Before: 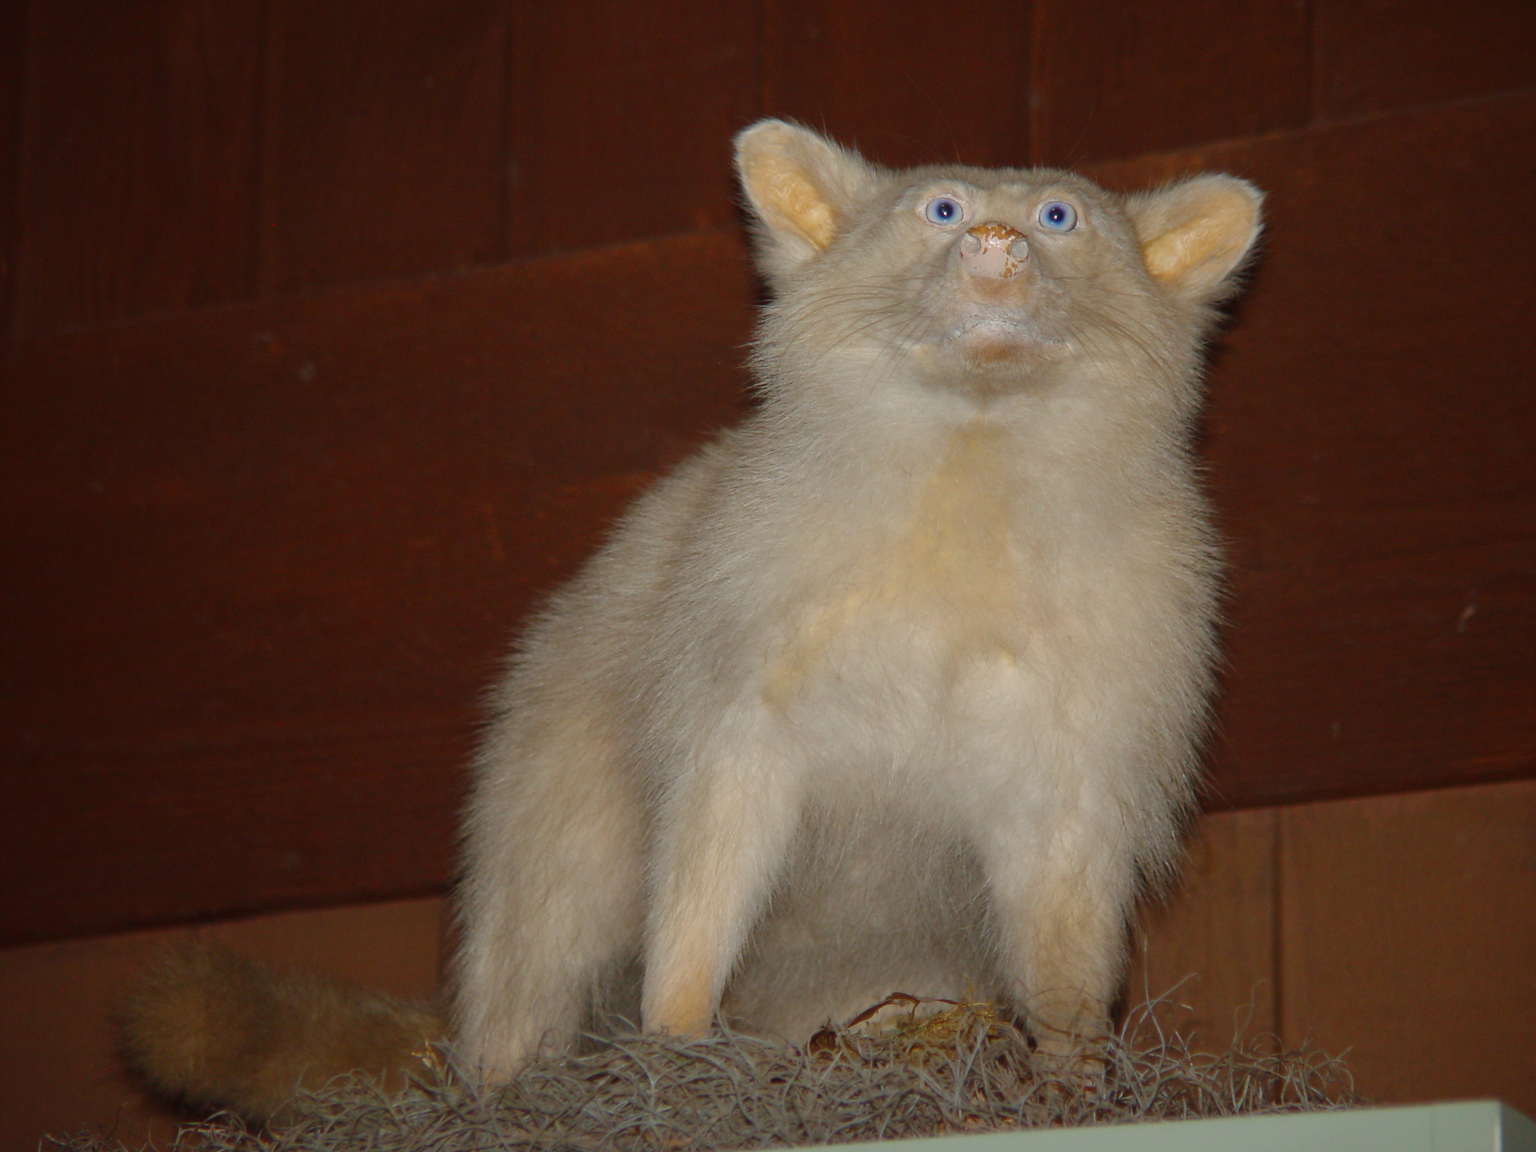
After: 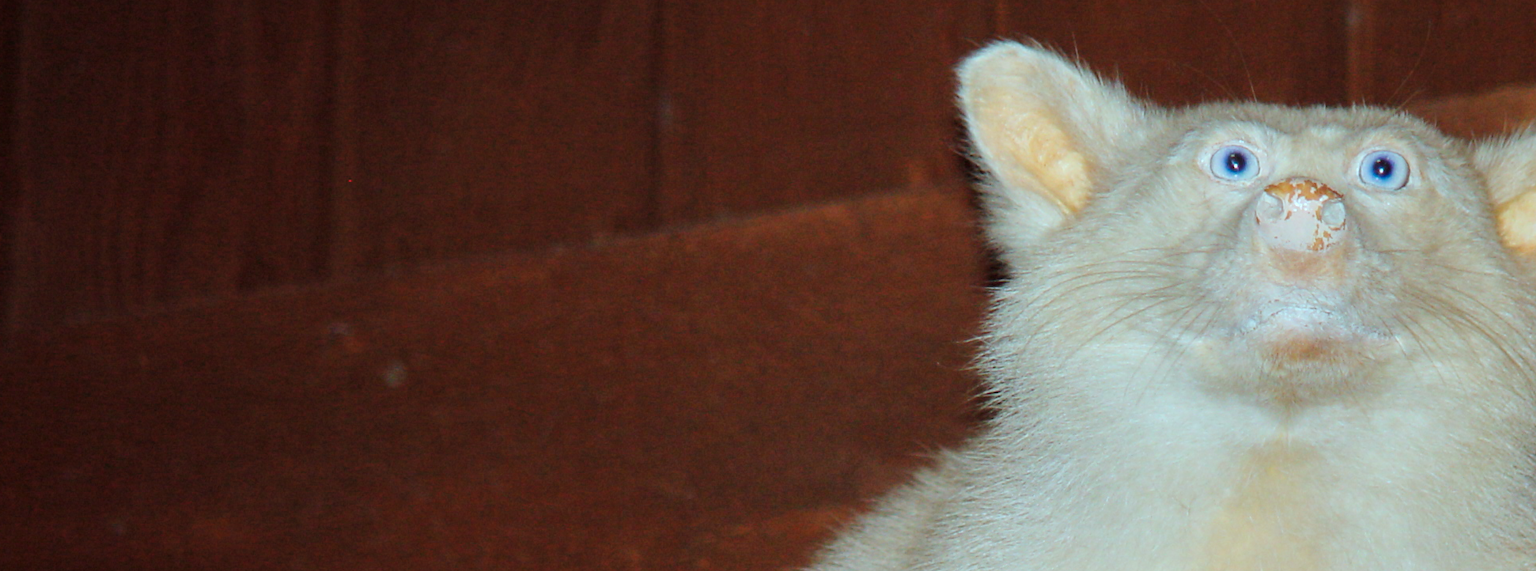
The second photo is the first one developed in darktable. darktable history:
crop: left 0.517%, top 7.634%, right 23.6%, bottom 54.726%
filmic rgb: black relative exposure -7.65 EV, white relative exposure 4.56 EV, hardness 3.61
exposure: black level correction 0, exposure 0.699 EV, compensate exposure bias true, compensate highlight preservation false
local contrast: highlights 103%, shadows 101%, detail 120%, midtone range 0.2
color correction: highlights a* -12.05, highlights b* -14.84
levels: mode automatic
